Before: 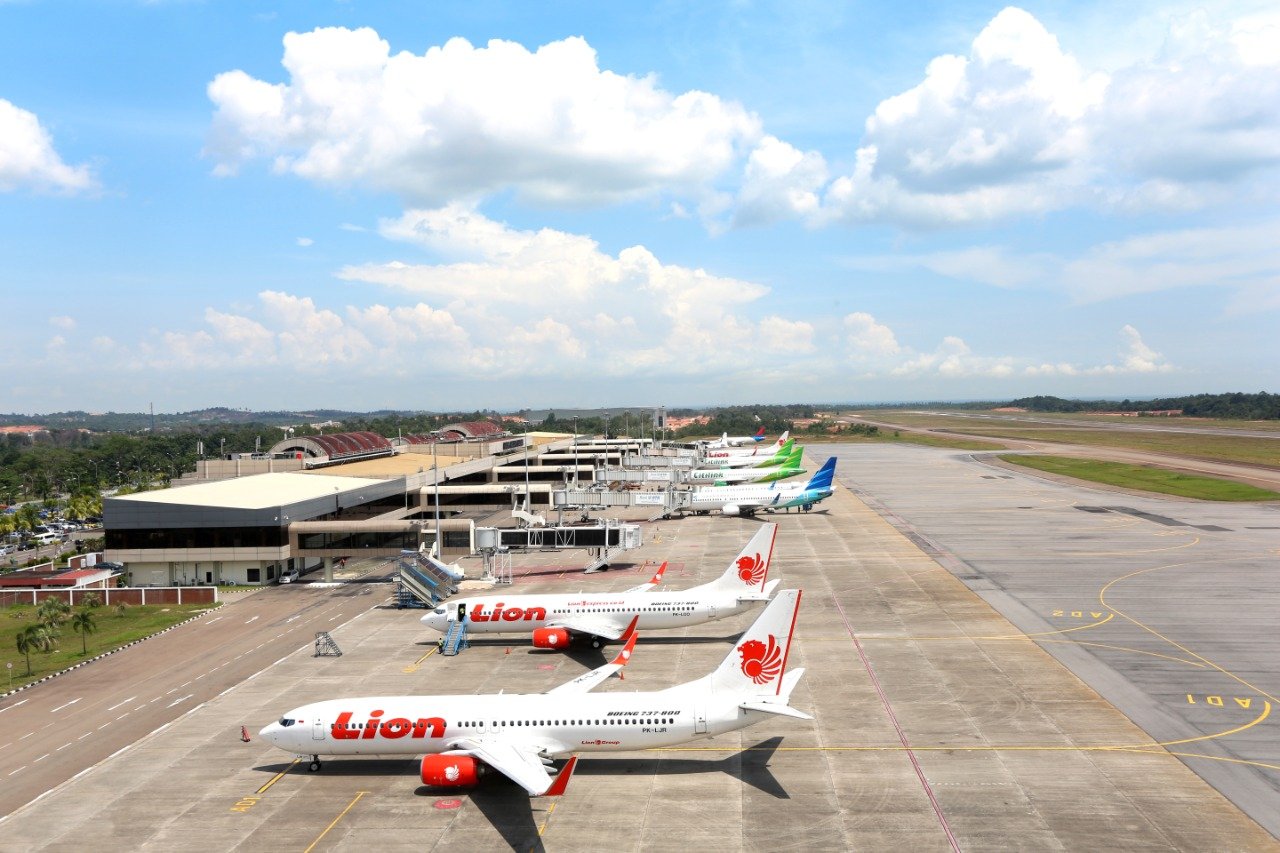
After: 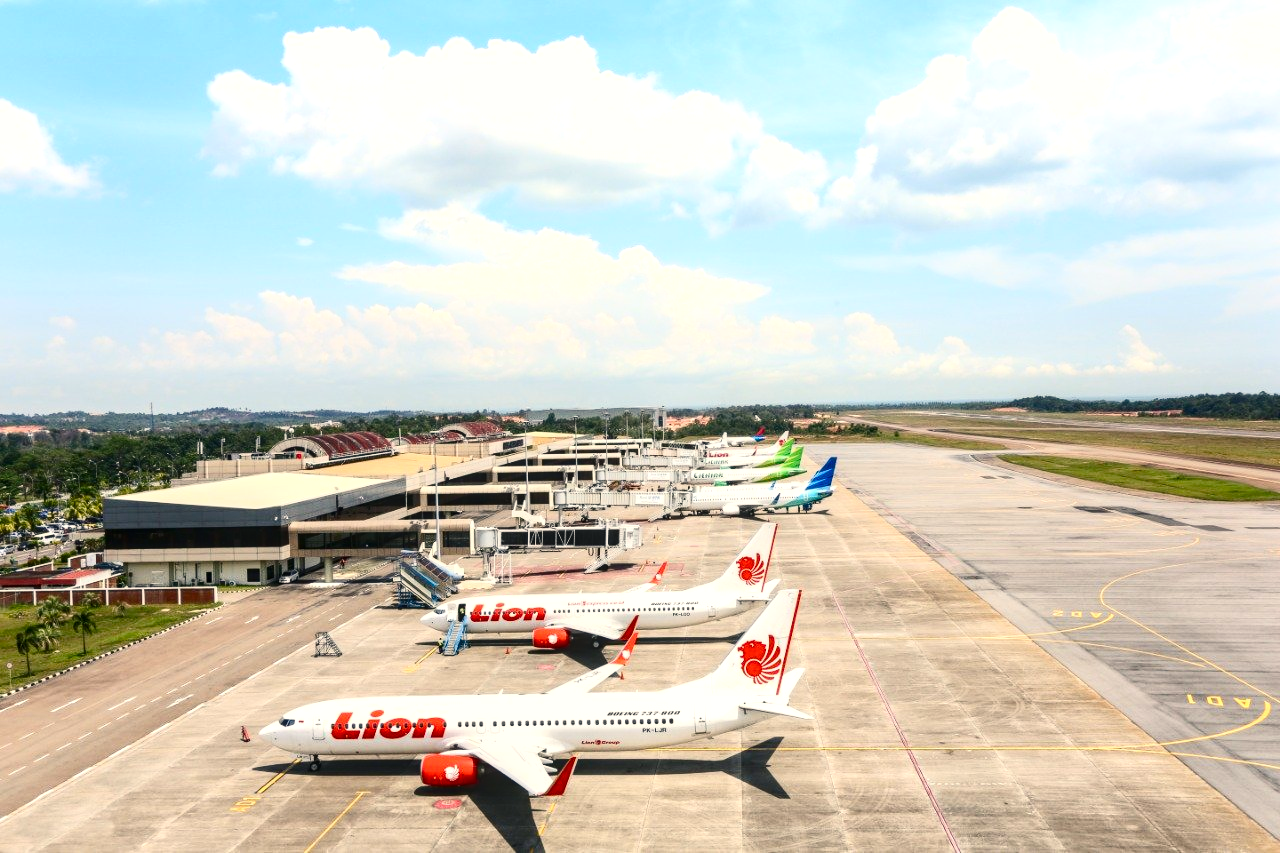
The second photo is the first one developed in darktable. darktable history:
color balance rgb: shadows lift › chroma 2%, shadows lift › hue 219.6°, power › hue 313.2°, highlights gain › chroma 3%, highlights gain › hue 75.6°, global offset › luminance 0.5%, perceptual saturation grading › global saturation 15.33%, perceptual saturation grading › highlights -19.33%, perceptual saturation grading › shadows 20%, global vibrance 20%
contrast brightness saturation: contrast 0.28
rotate and perspective: automatic cropping original format, crop left 0, crop top 0
exposure: exposure 0.197 EV, compensate highlight preservation false
local contrast: on, module defaults
